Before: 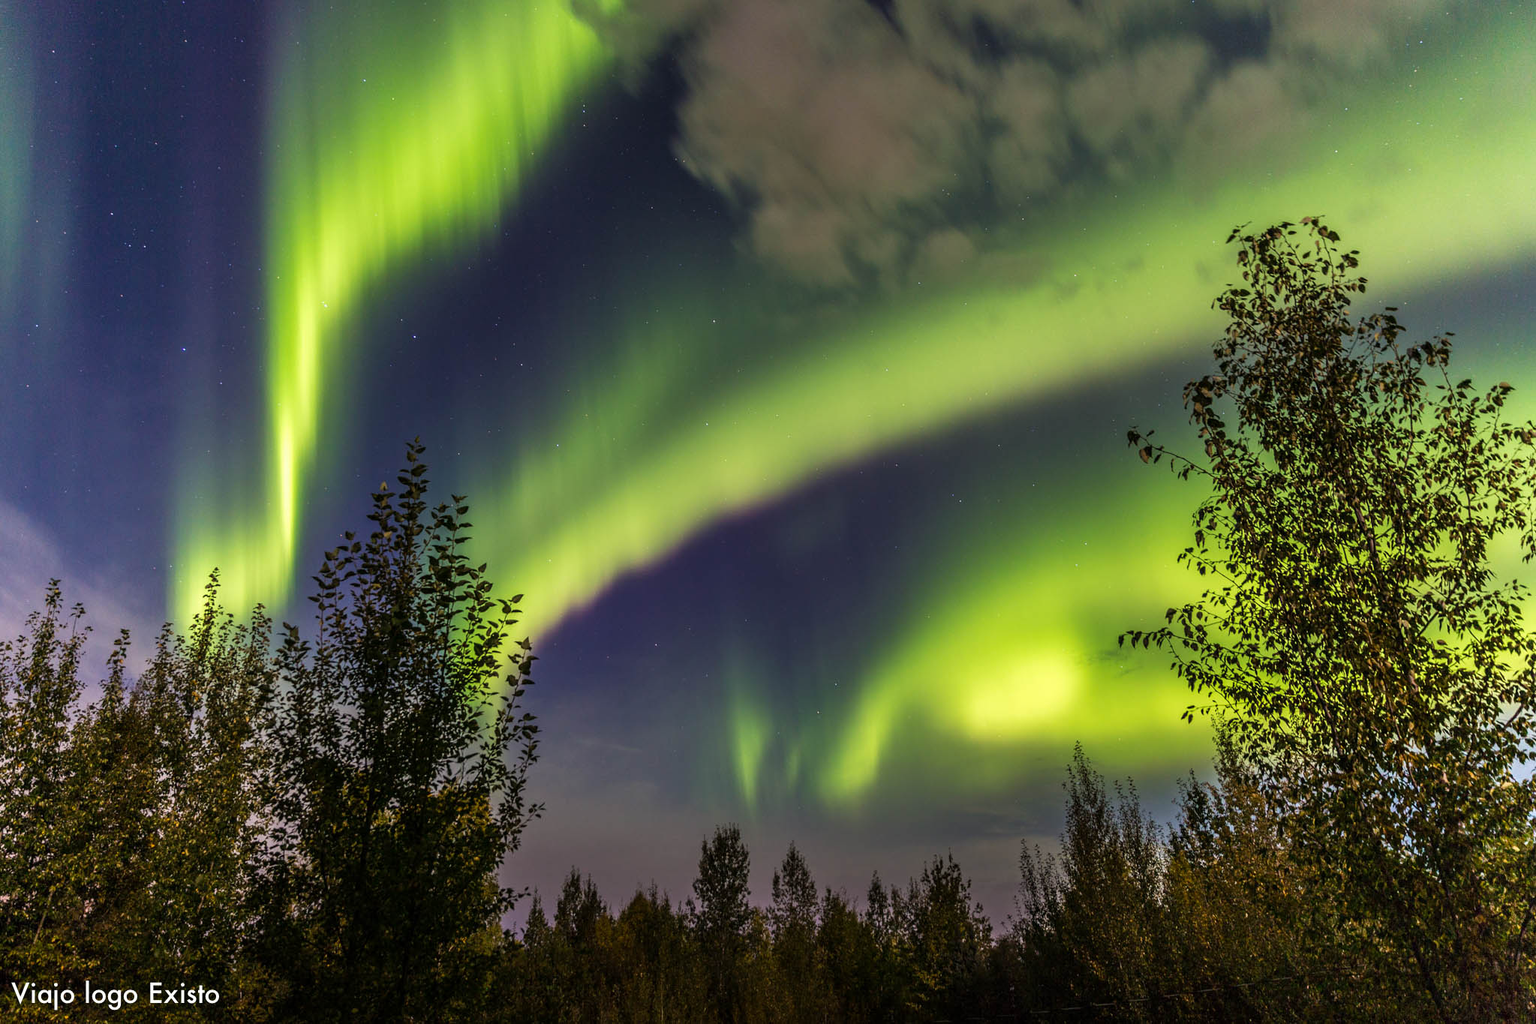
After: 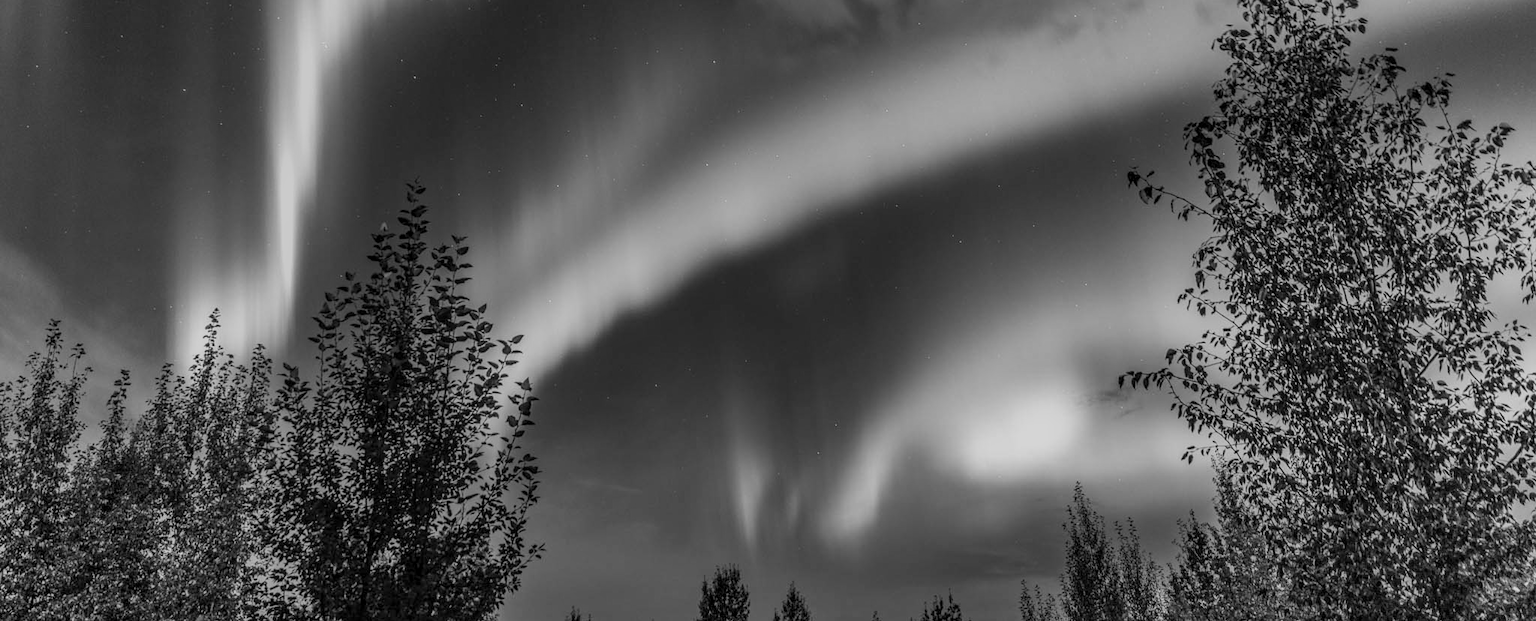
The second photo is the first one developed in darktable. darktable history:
exposure: exposure 0.127 EV, compensate highlight preservation false
contrast brightness saturation: contrast 0.07, brightness 0.08, saturation 0.18
crop and rotate: top 25.357%, bottom 13.942%
local contrast: on, module defaults
monochrome: a 79.32, b 81.83, size 1.1
tone equalizer: on, module defaults
shadows and highlights: low approximation 0.01, soften with gaussian
